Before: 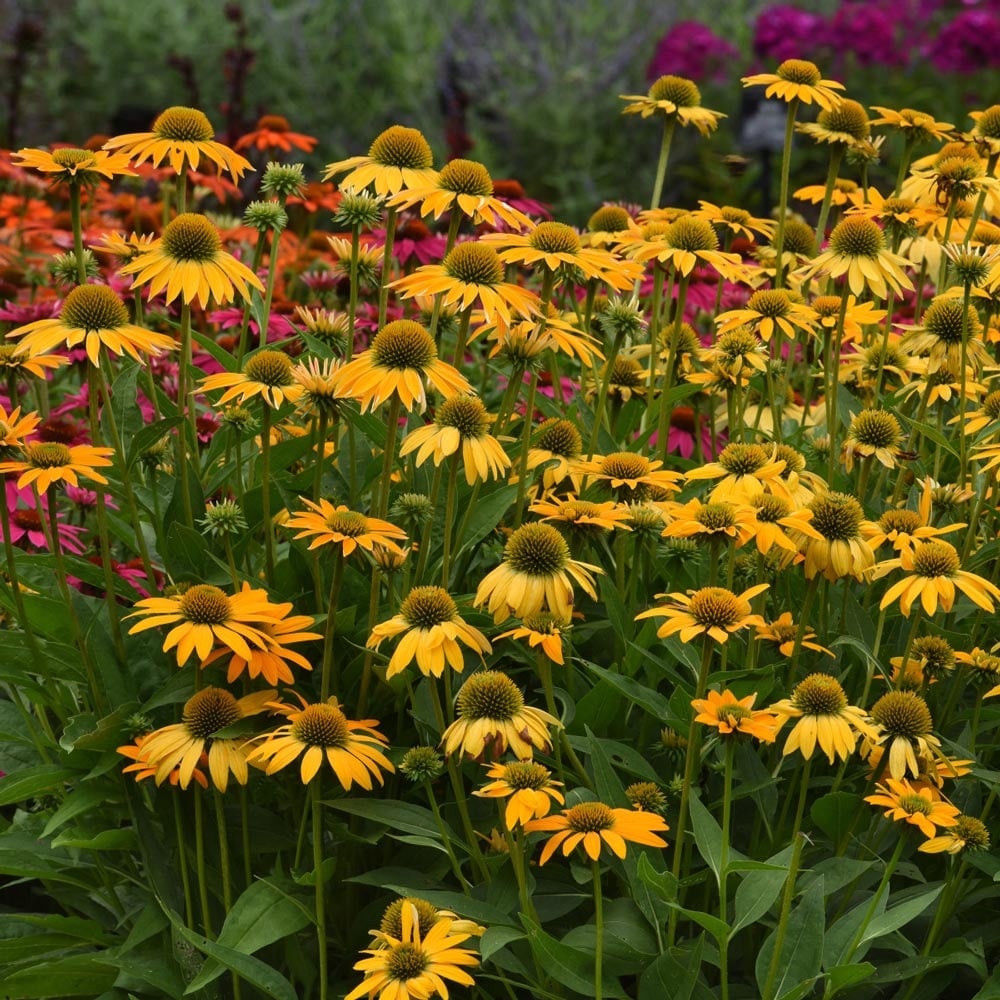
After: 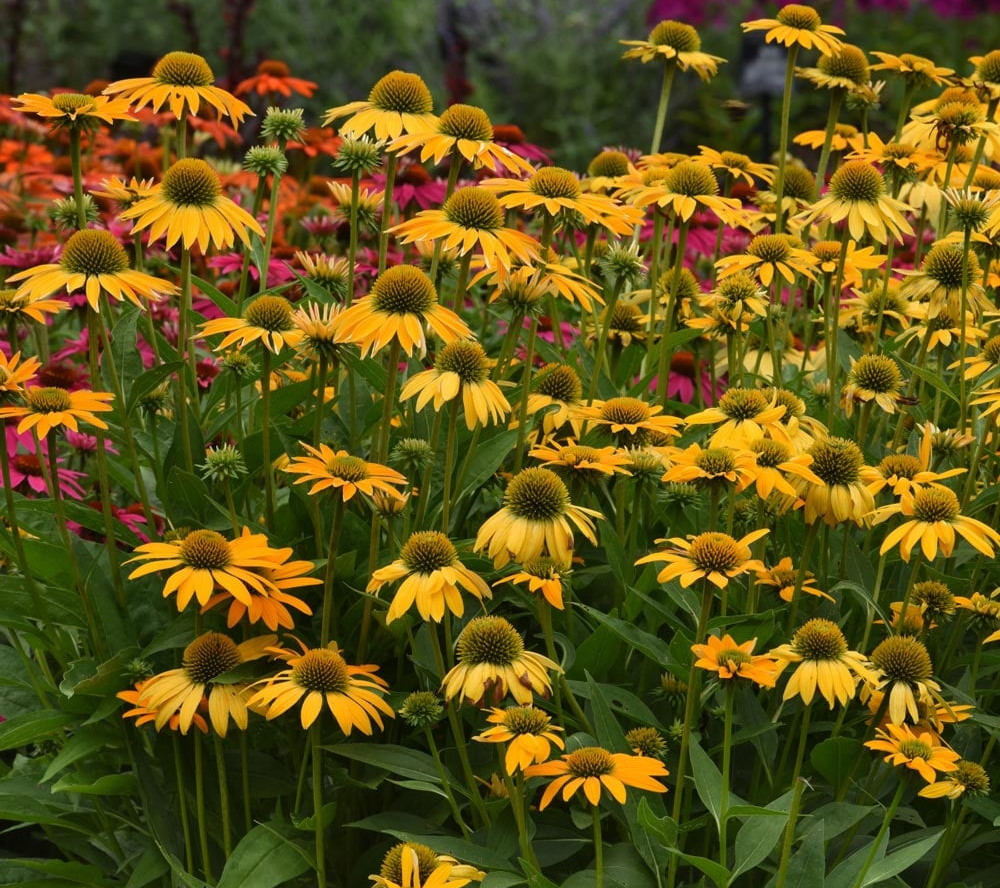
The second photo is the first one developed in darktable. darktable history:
crop and rotate: top 5.546%, bottom 5.568%
